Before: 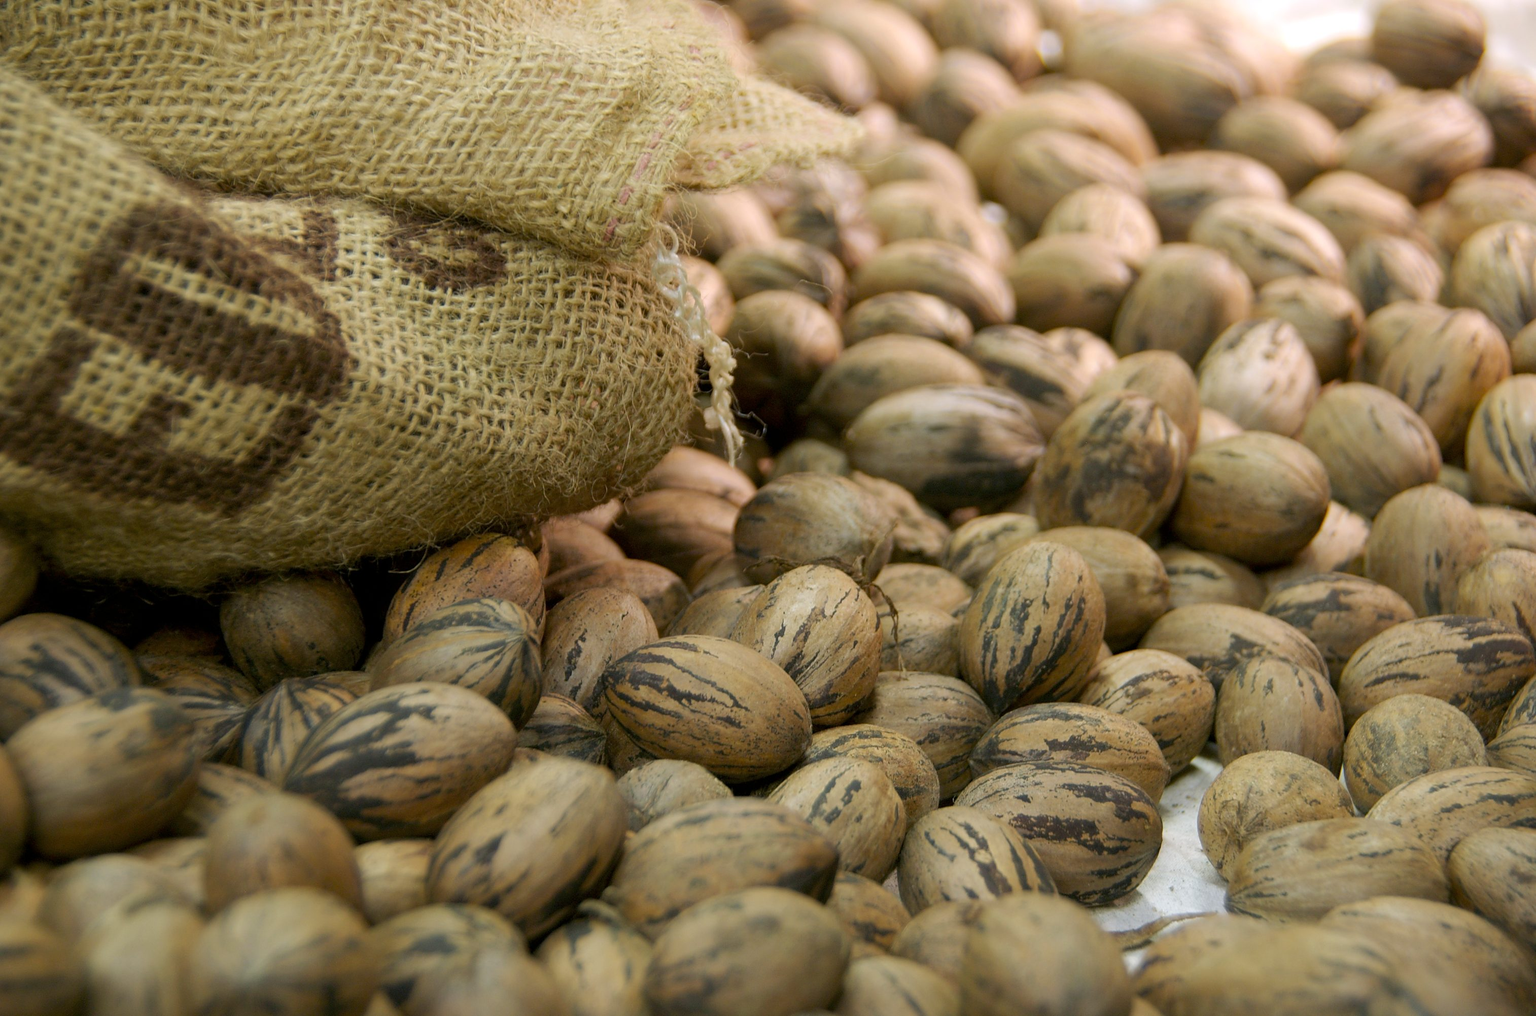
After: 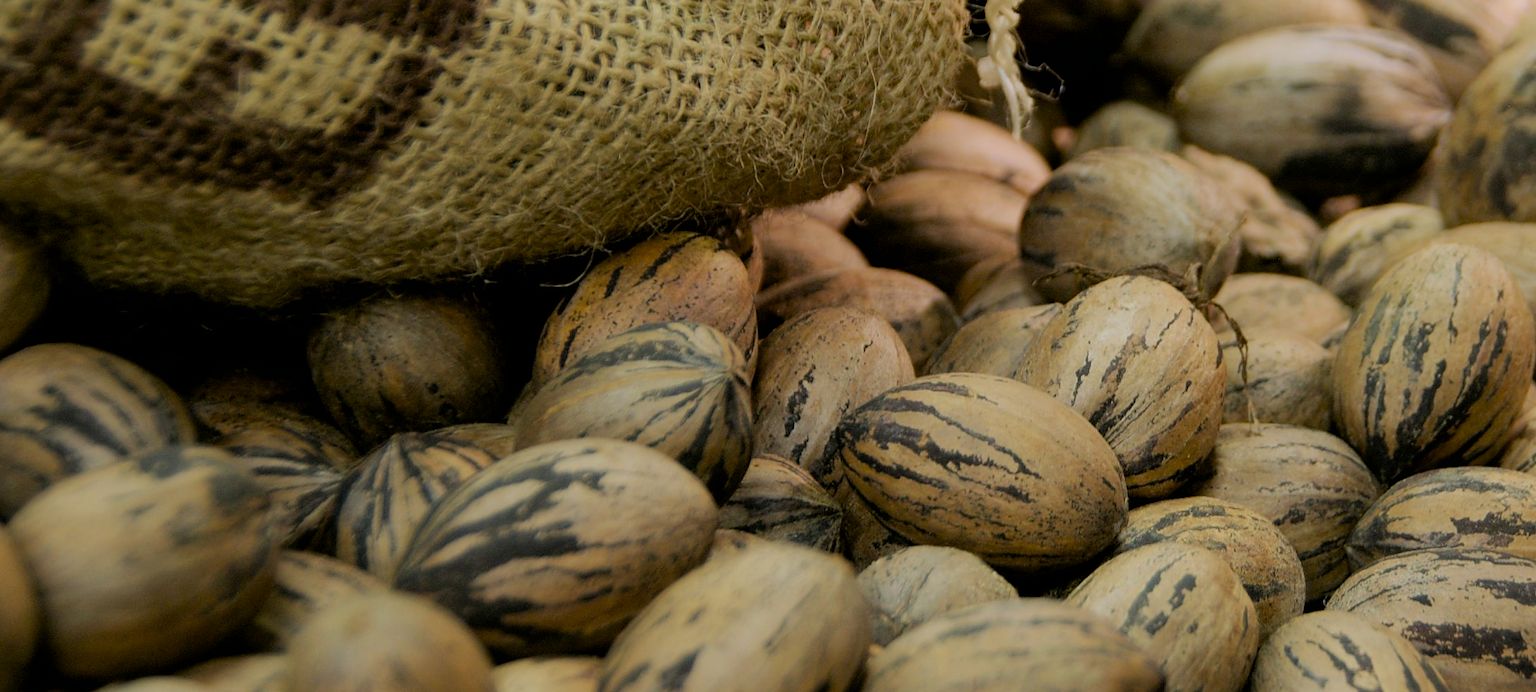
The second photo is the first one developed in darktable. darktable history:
filmic rgb: black relative exposure -7.16 EV, white relative exposure 5.39 EV, hardness 3.02, color science v6 (2022)
exposure: black level correction 0.003, exposure 0.149 EV, compensate highlight preservation false
crop: top 36.074%, right 27.986%, bottom 14.814%
